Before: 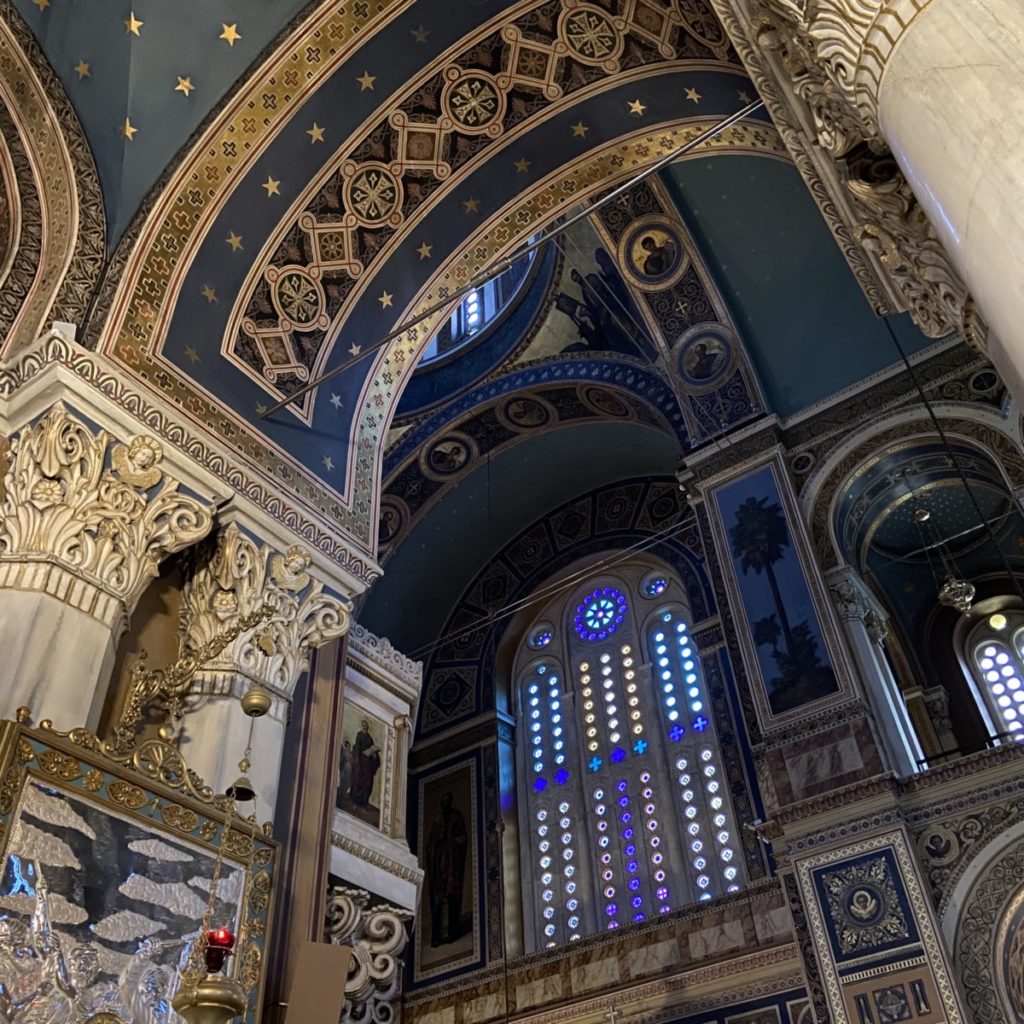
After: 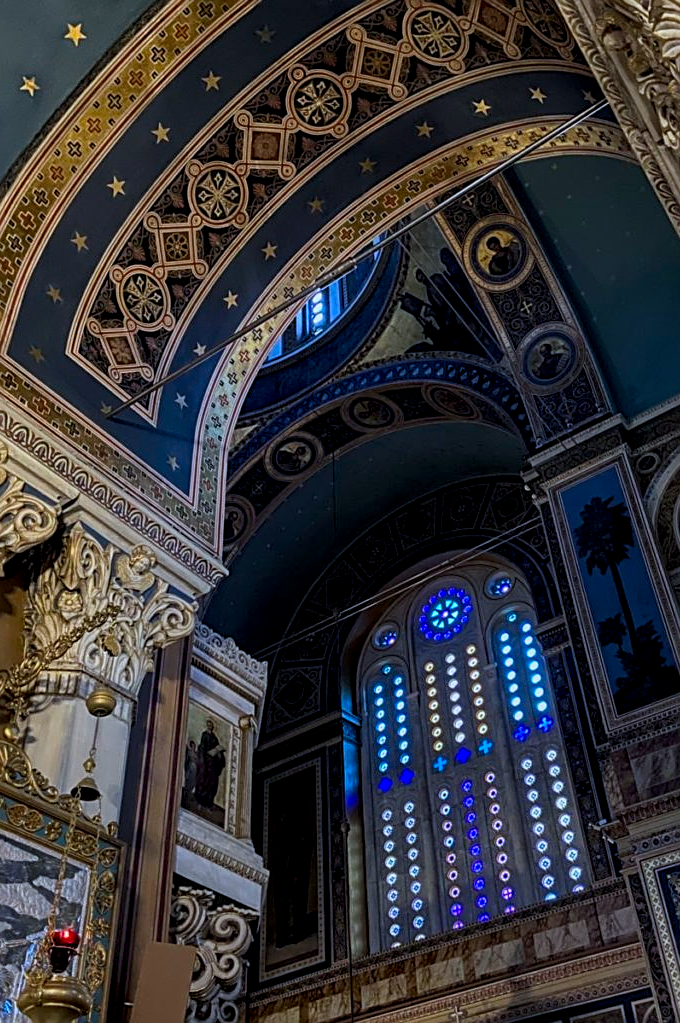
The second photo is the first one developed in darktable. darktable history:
contrast brightness saturation: contrast 0.093, saturation 0.274
crop and rotate: left 15.223%, right 18.299%
levels: levels [0.016, 0.5, 0.996]
local contrast: detail 130%
sharpen: on, module defaults
color calibration: gray › normalize channels true, illuminant custom, x 0.368, y 0.373, temperature 4336.53 K, gamut compression 0.022
exposure: exposure -0.548 EV, compensate highlight preservation false
